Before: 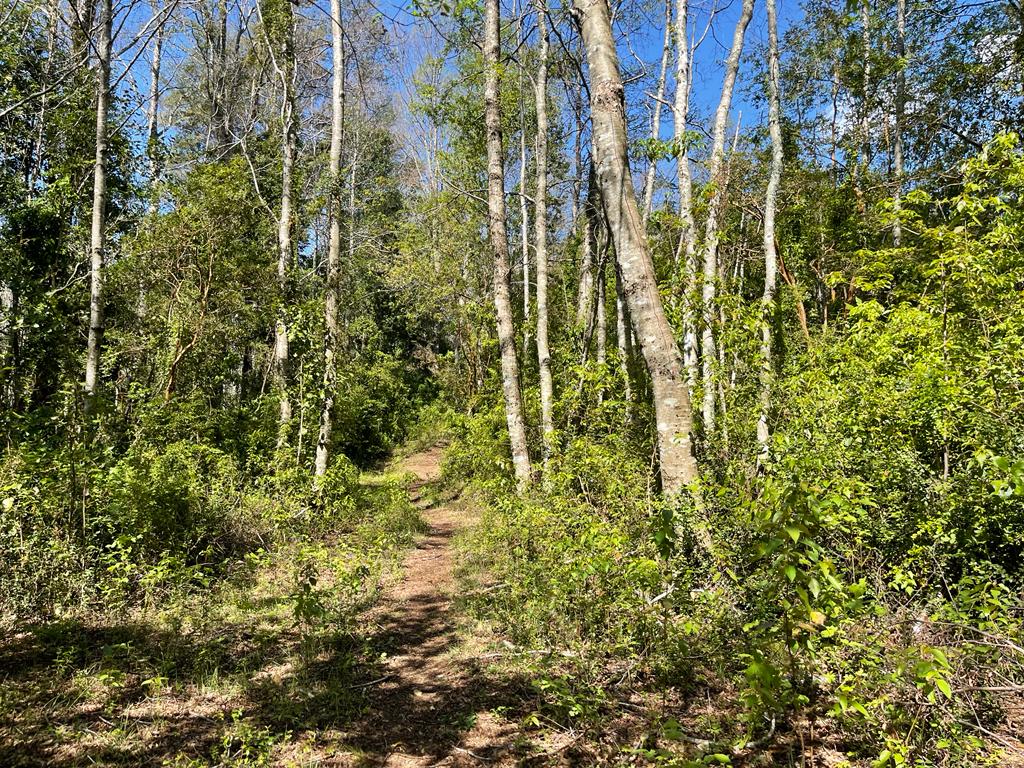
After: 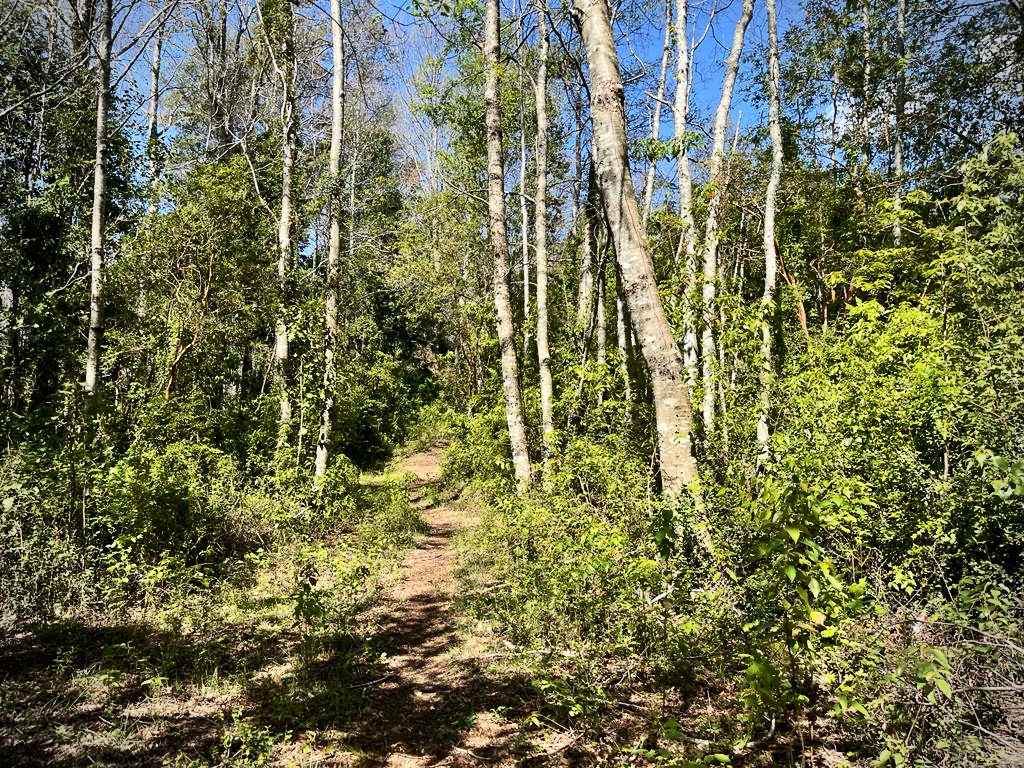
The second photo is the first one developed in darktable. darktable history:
contrast brightness saturation: contrast 0.22
vignetting: on, module defaults
